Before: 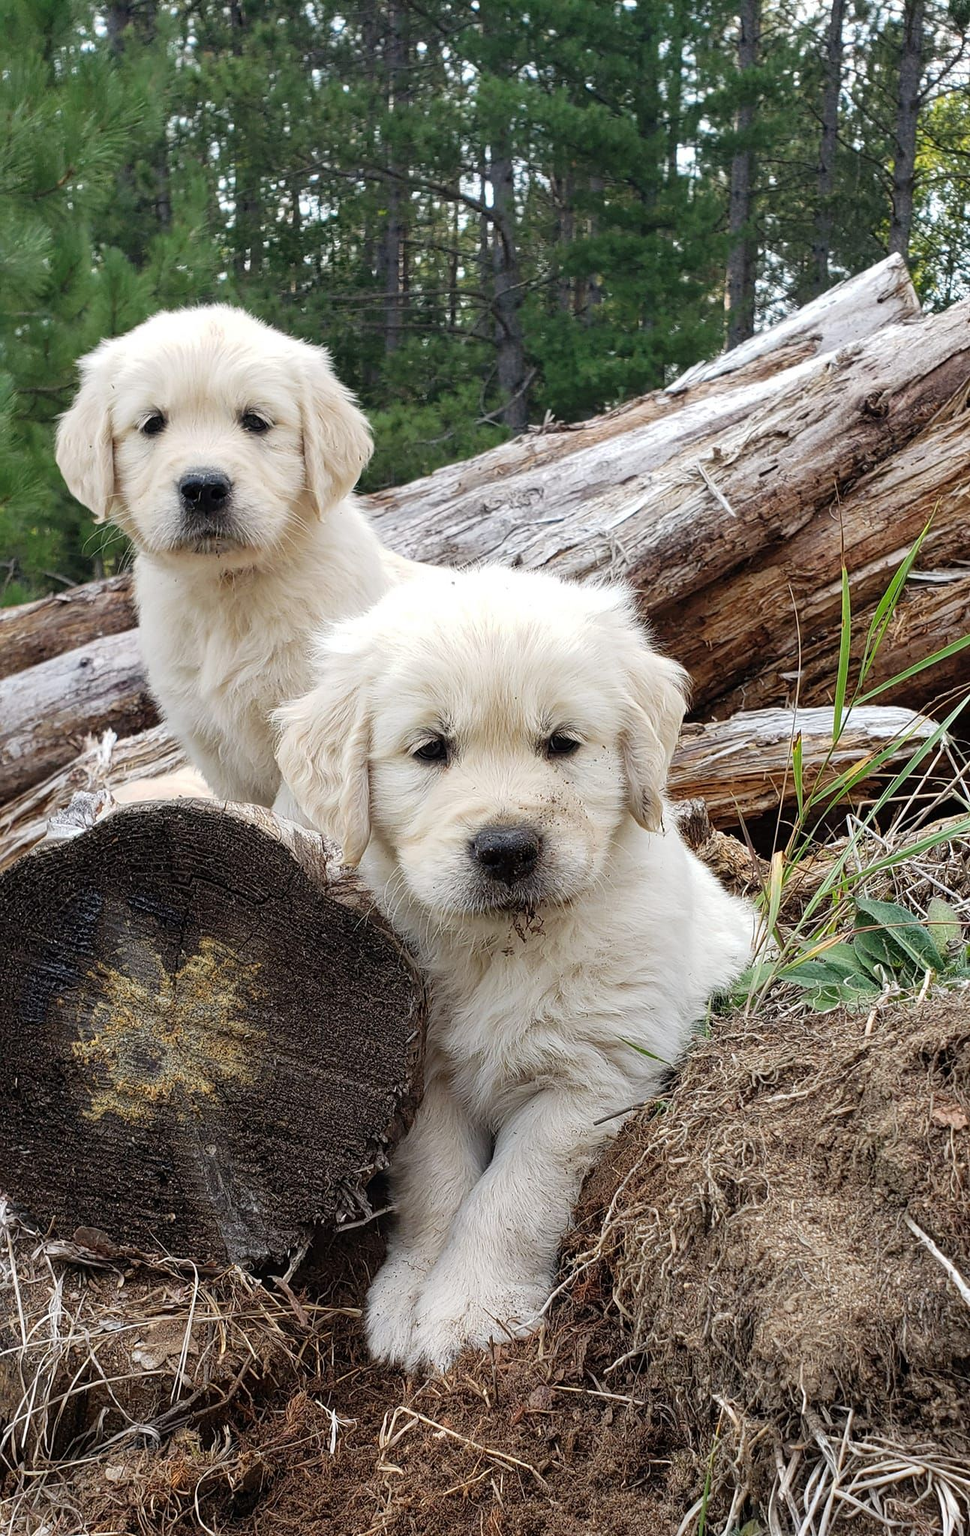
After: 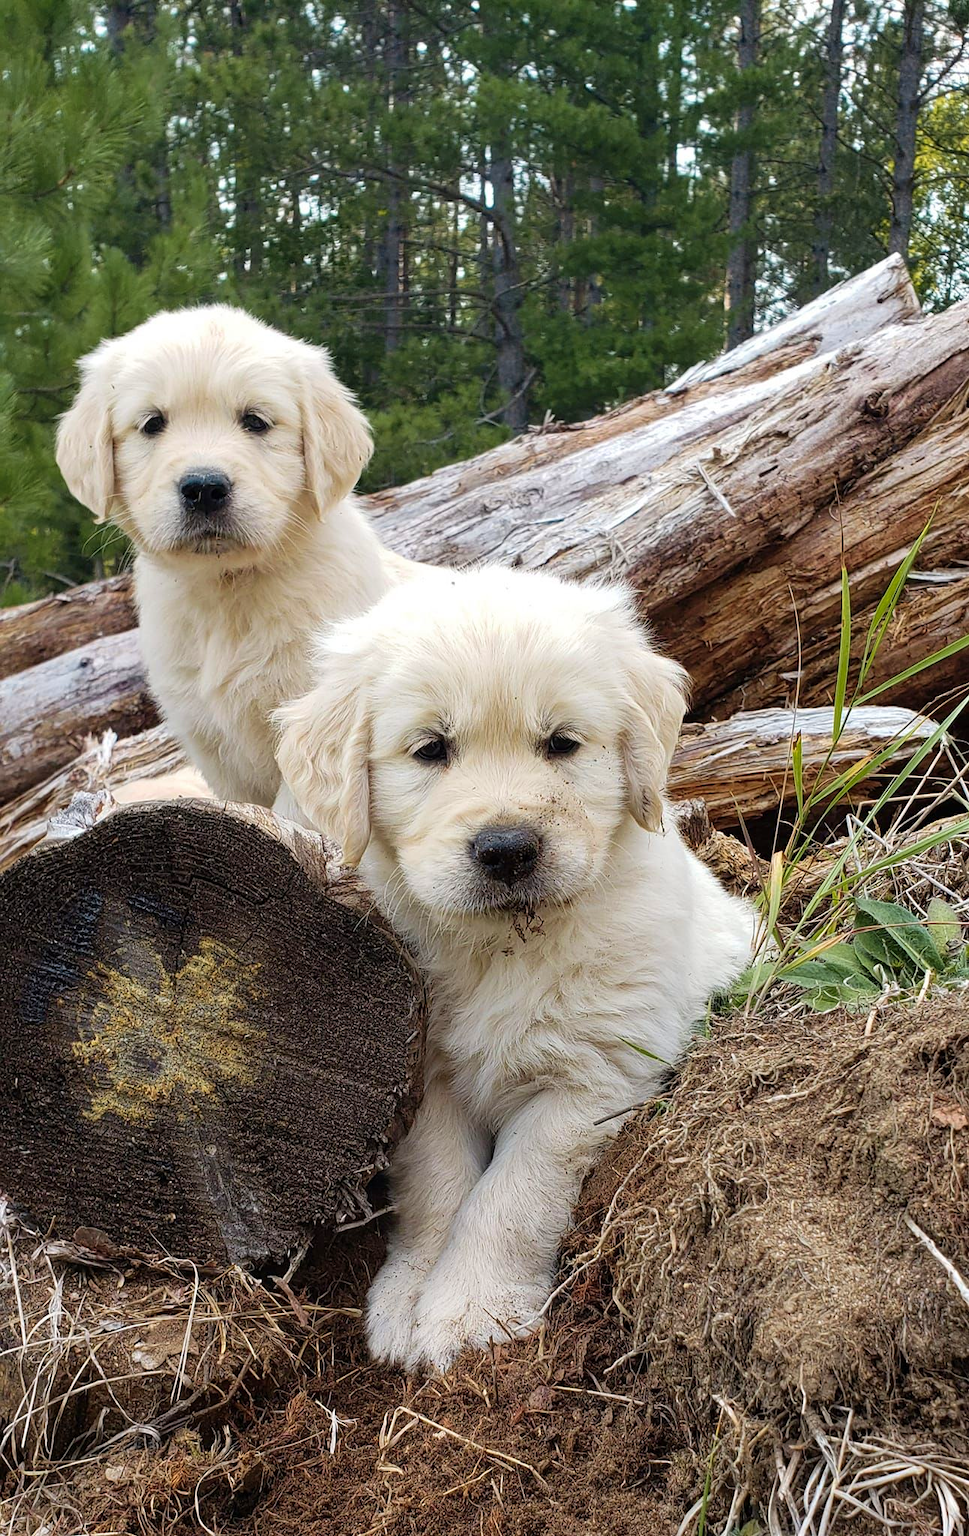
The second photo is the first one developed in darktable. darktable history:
color zones: curves: ch0 [(0.254, 0.492) (0.724, 0.62)]; ch1 [(0.25, 0.528) (0.719, 0.796)]; ch2 [(0, 0.472) (0.25, 0.5) (0.73, 0.184)]
velvia: on, module defaults
